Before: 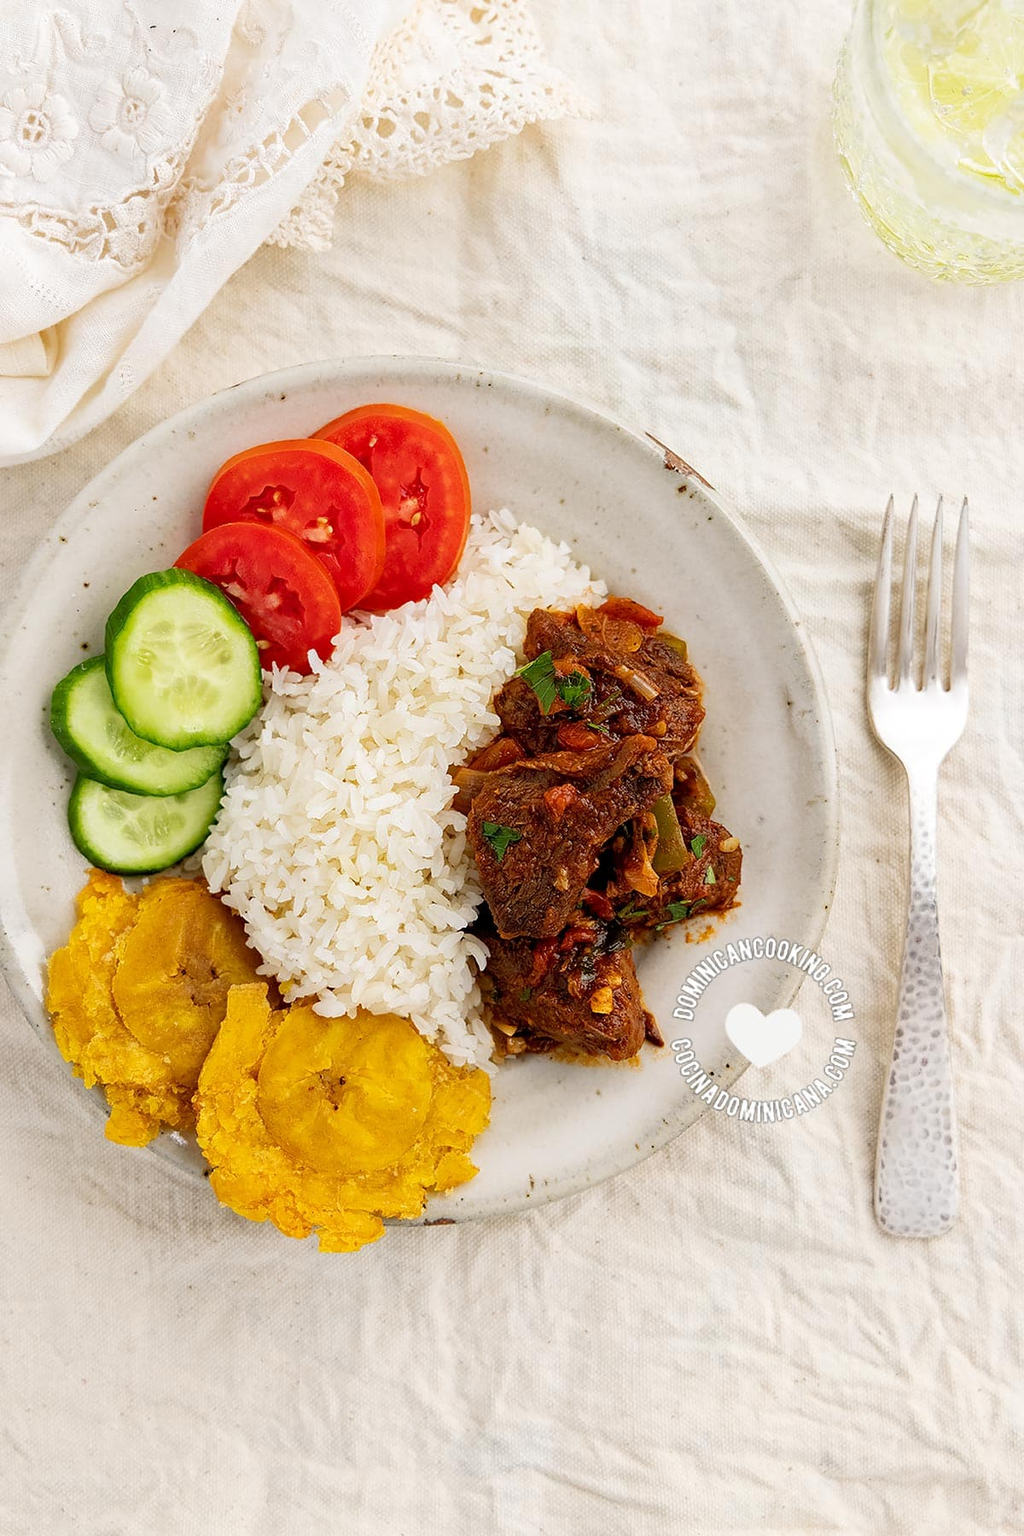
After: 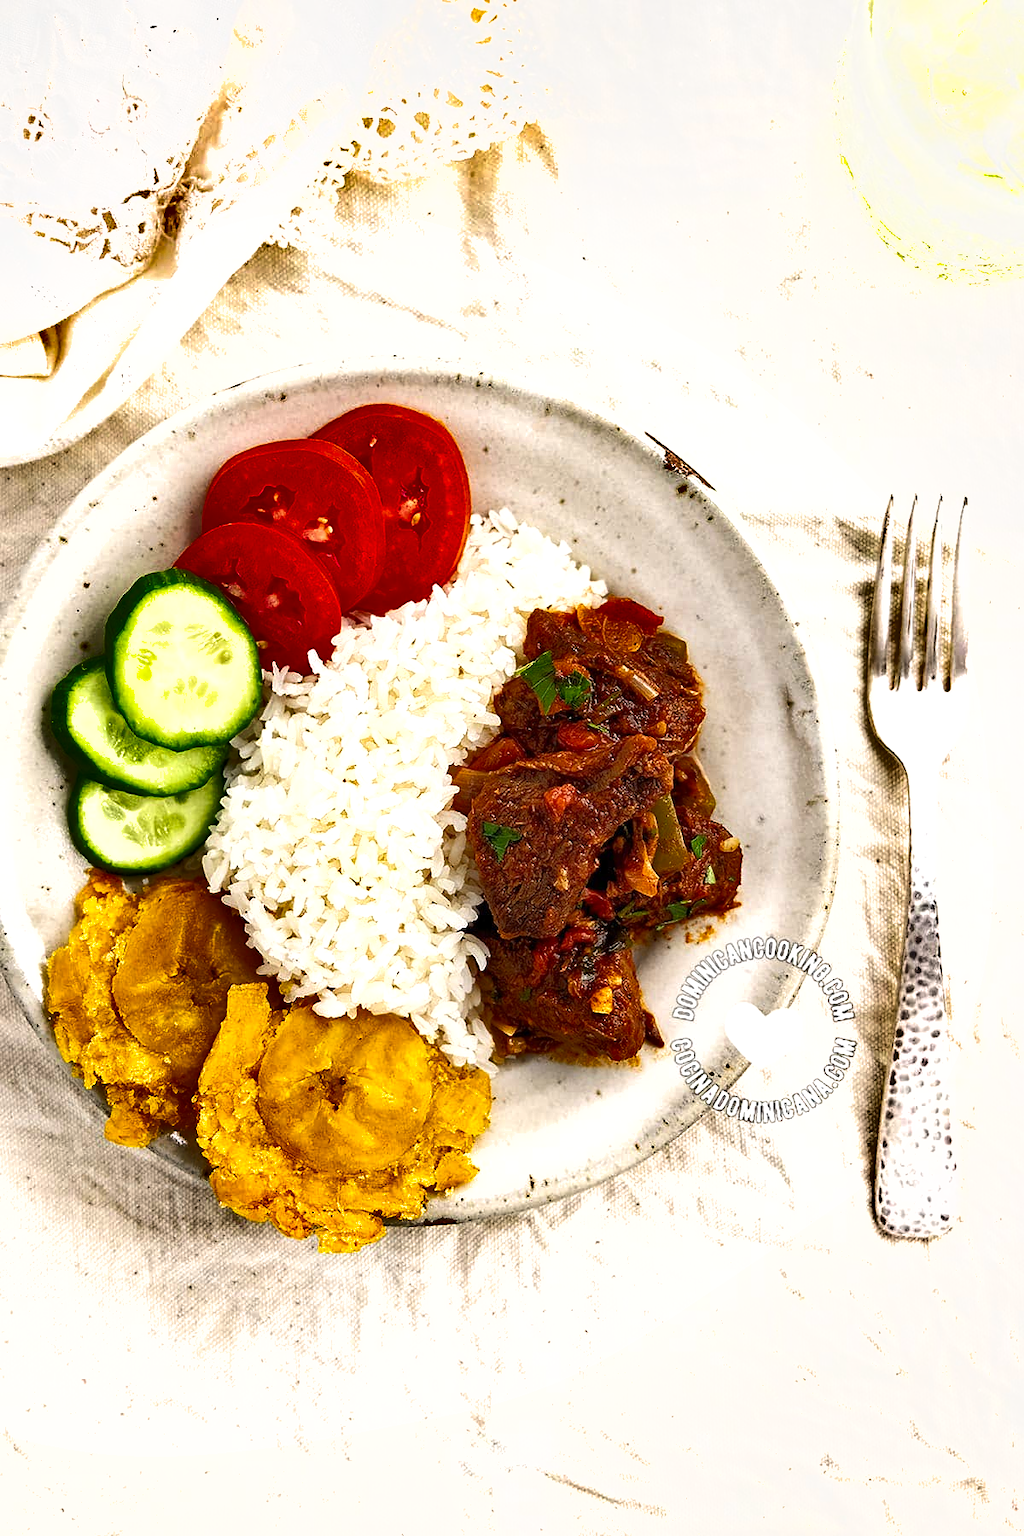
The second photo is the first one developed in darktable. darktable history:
color correction: highlights b* -0.017
shadows and highlights: radius 172.25, shadows 27.08, white point adjustment 3.03, highlights -68.27, soften with gaussian
exposure: exposure 0.556 EV, compensate exposure bias true, compensate highlight preservation false
